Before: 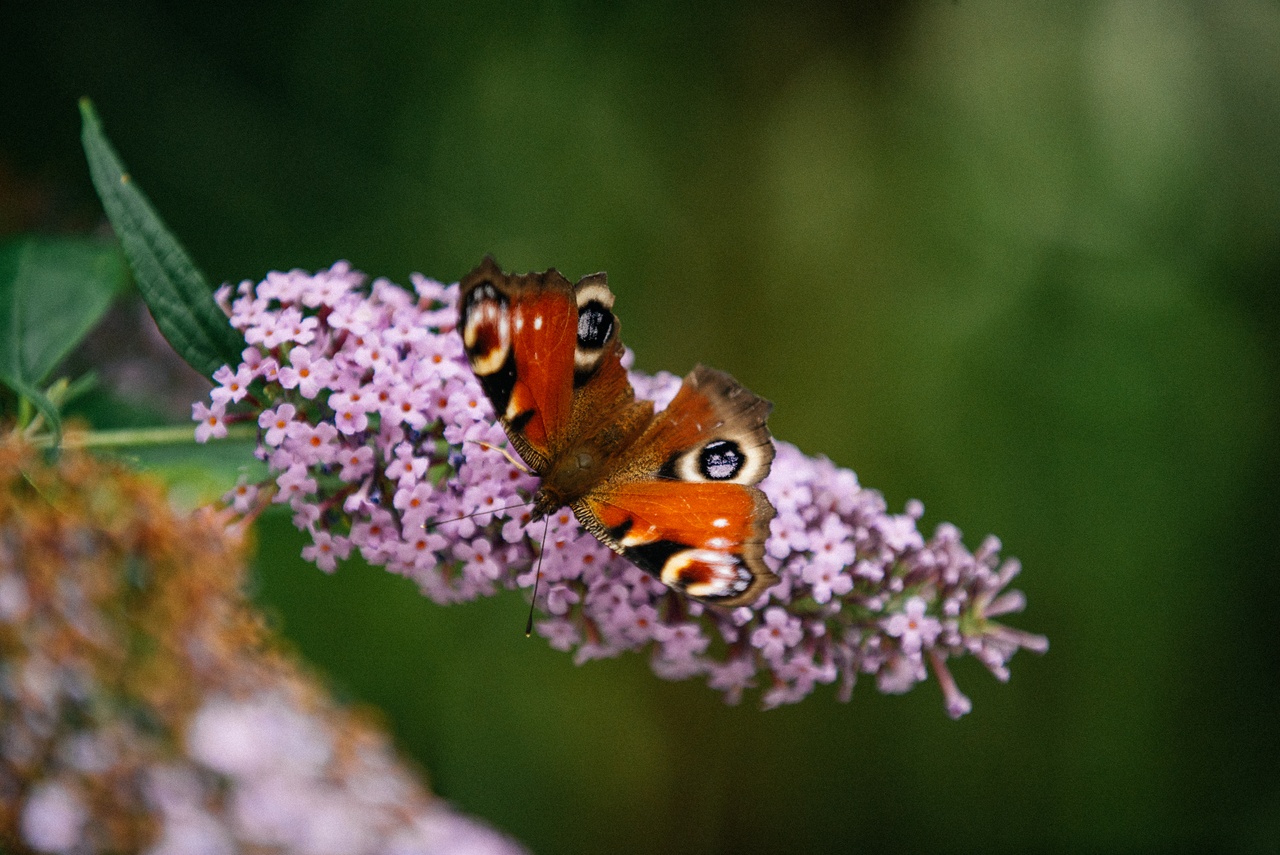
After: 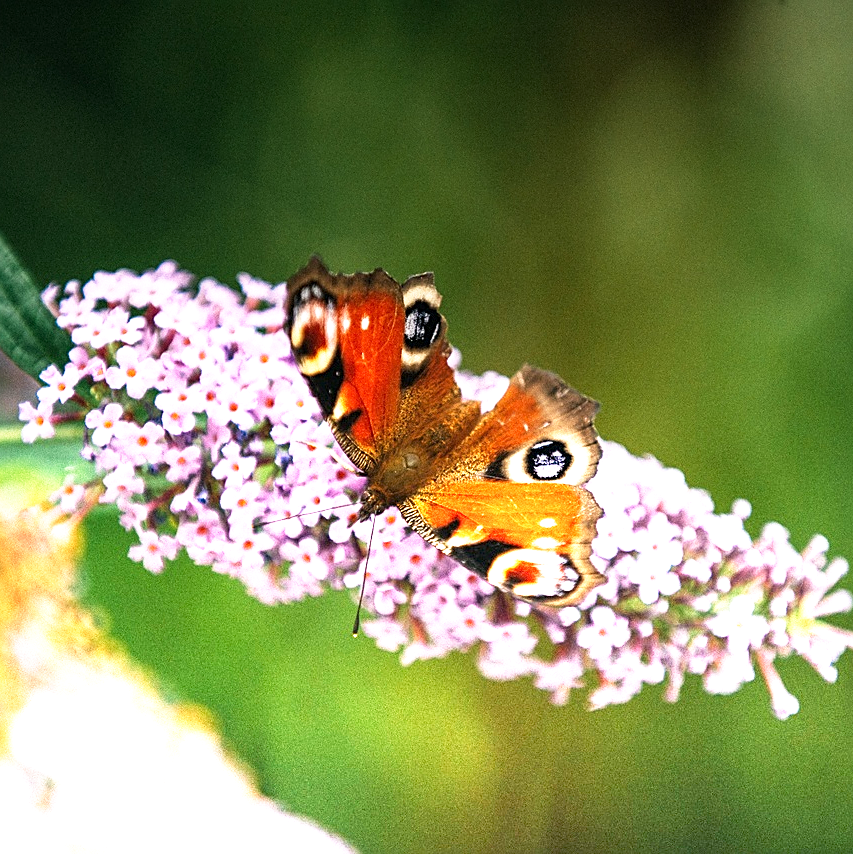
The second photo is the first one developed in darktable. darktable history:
base curve: curves: ch0 [(0, 0) (0.688, 0.865) (1, 1)], preserve colors none
graduated density: density -3.9 EV
crop and rotate: left 13.537%, right 19.796%
sharpen: on, module defaults
